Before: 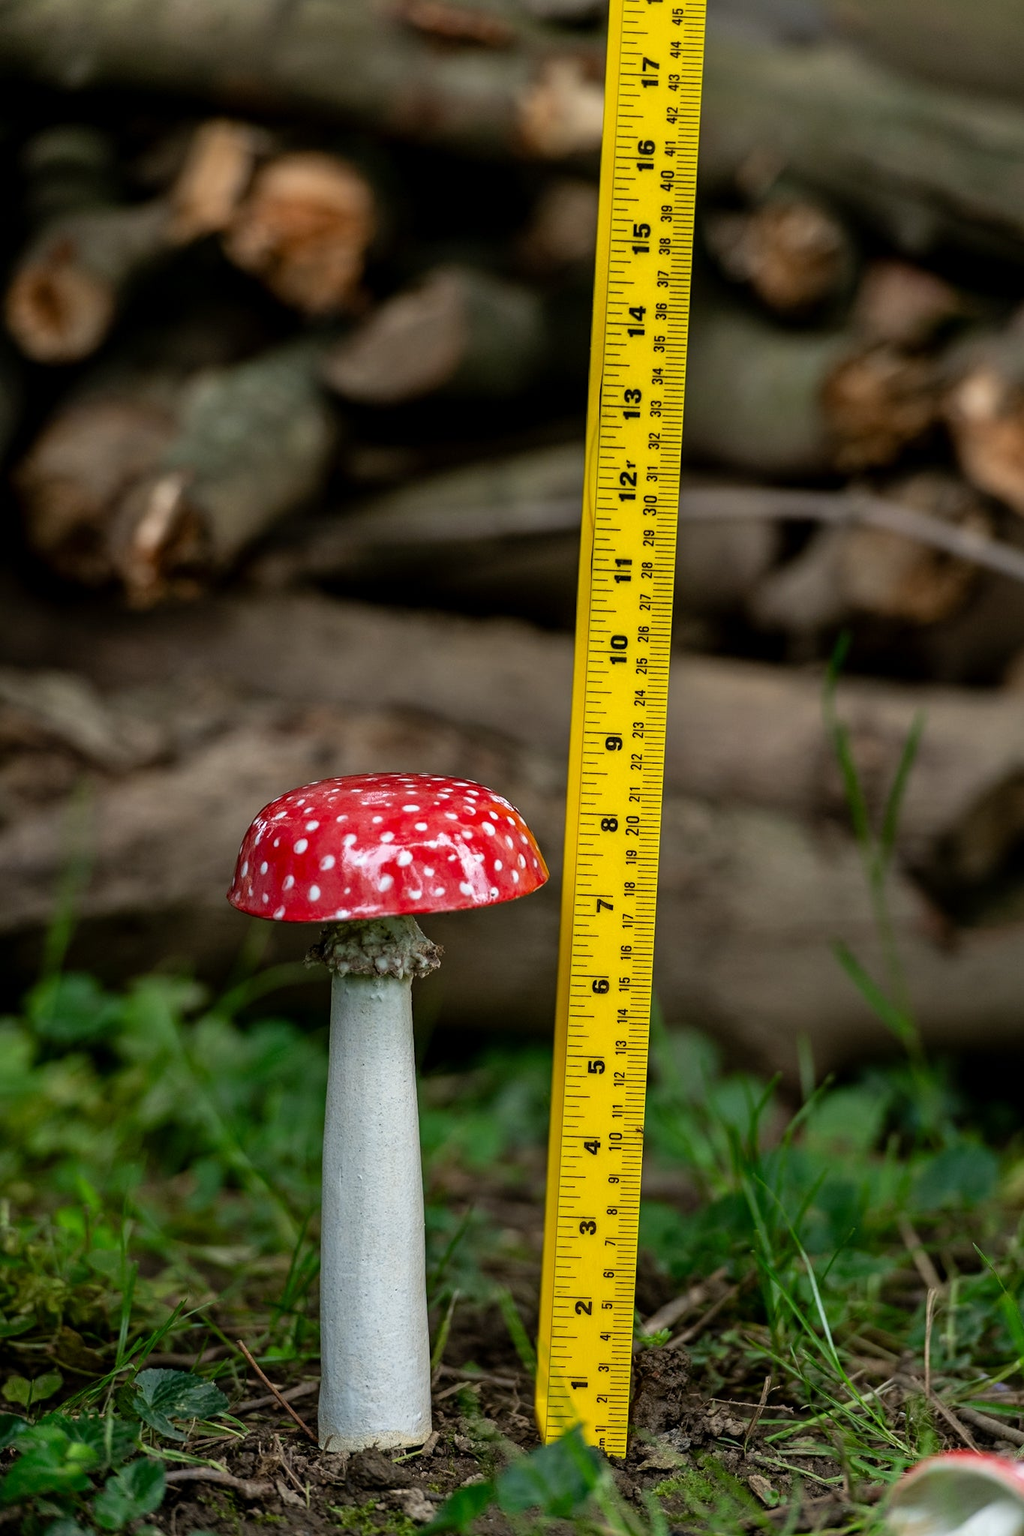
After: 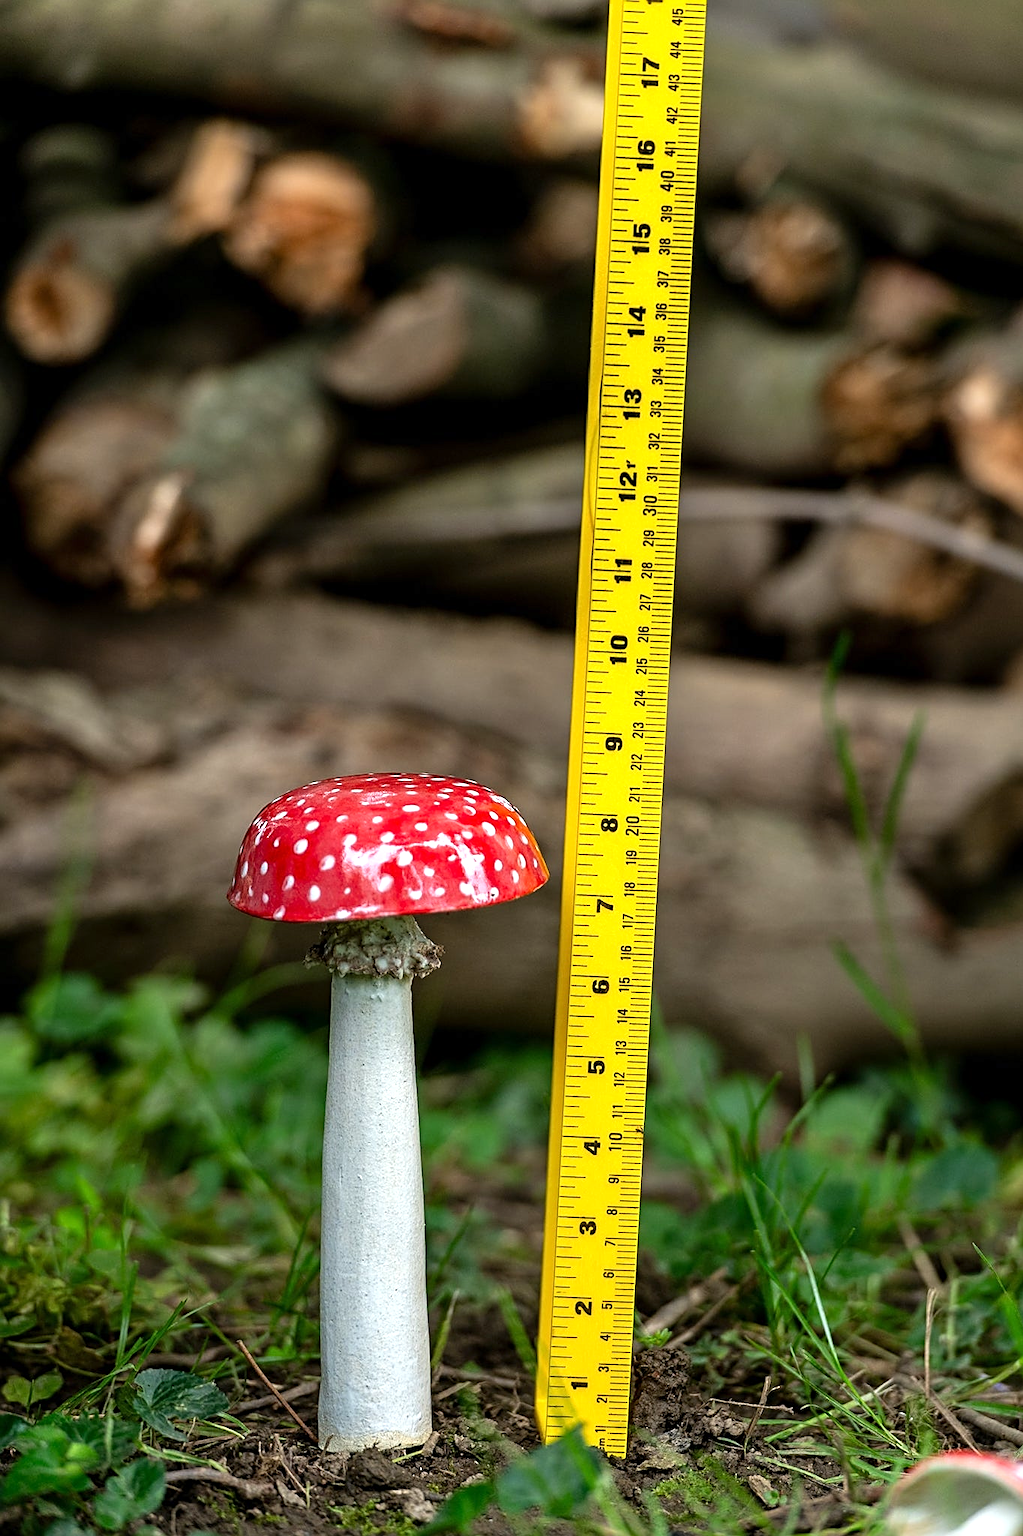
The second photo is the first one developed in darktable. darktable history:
exposure: exposure 0.6 EV, compensate highlight preservation false
sharpen: on, module defaults
